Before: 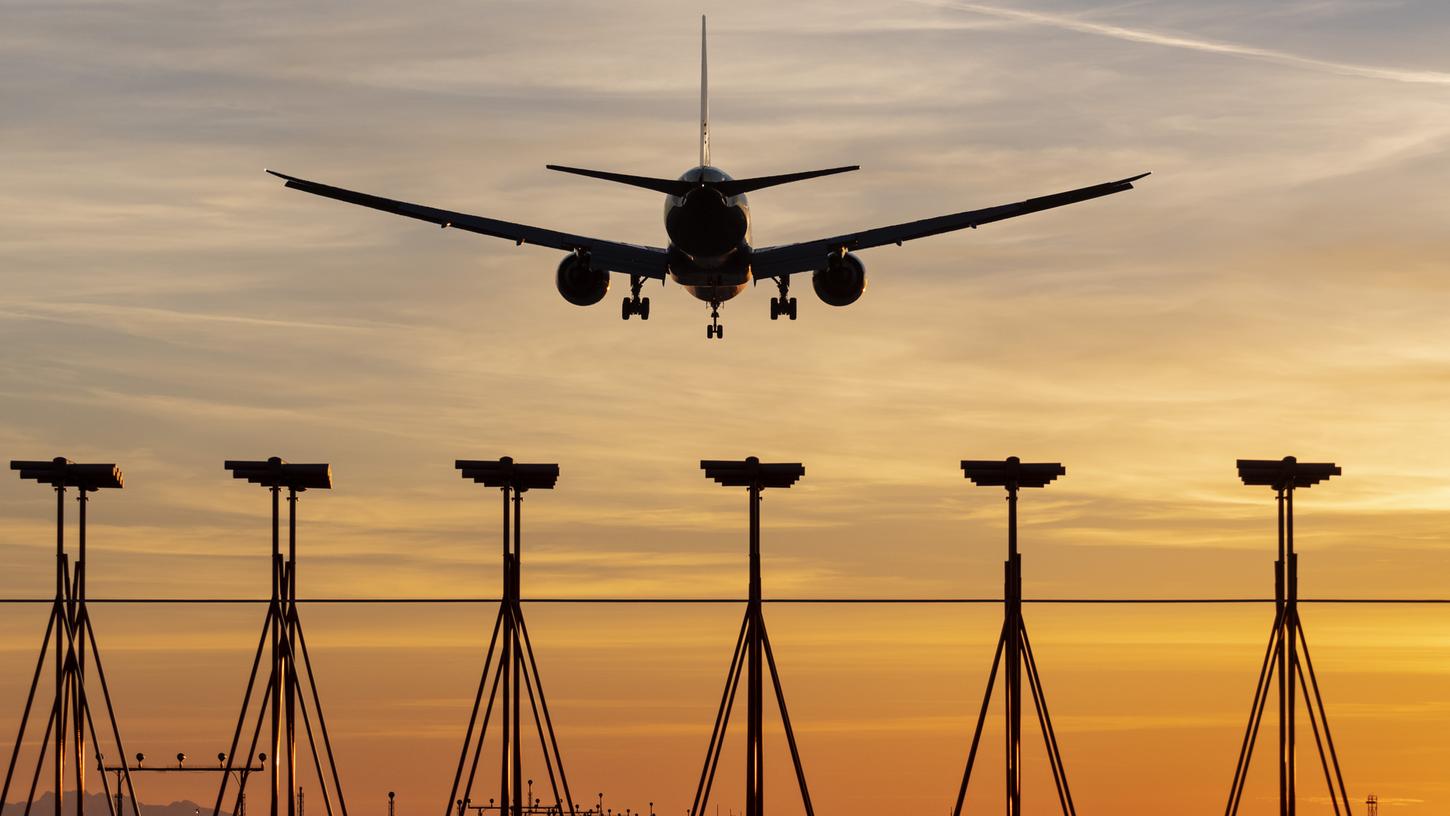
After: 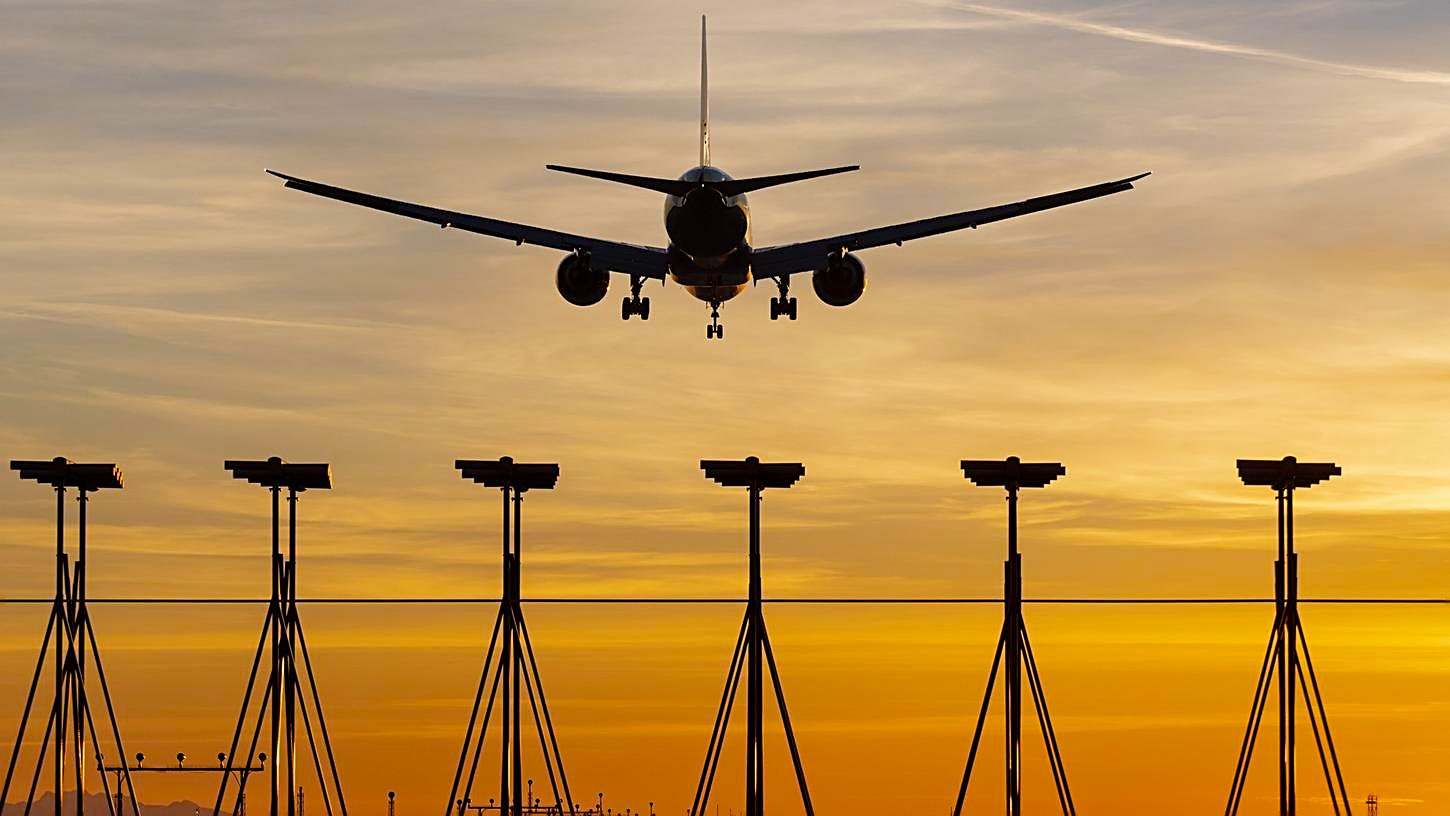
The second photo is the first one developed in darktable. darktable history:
sharpen: on, module defaults
color balance rgb: perceptual saturation grading › global saturation 20.156%, perceptual saturation grading › highlights -19.817%, perceptual saturation grading › shadows 29.389%, global vibrance 34.668%
